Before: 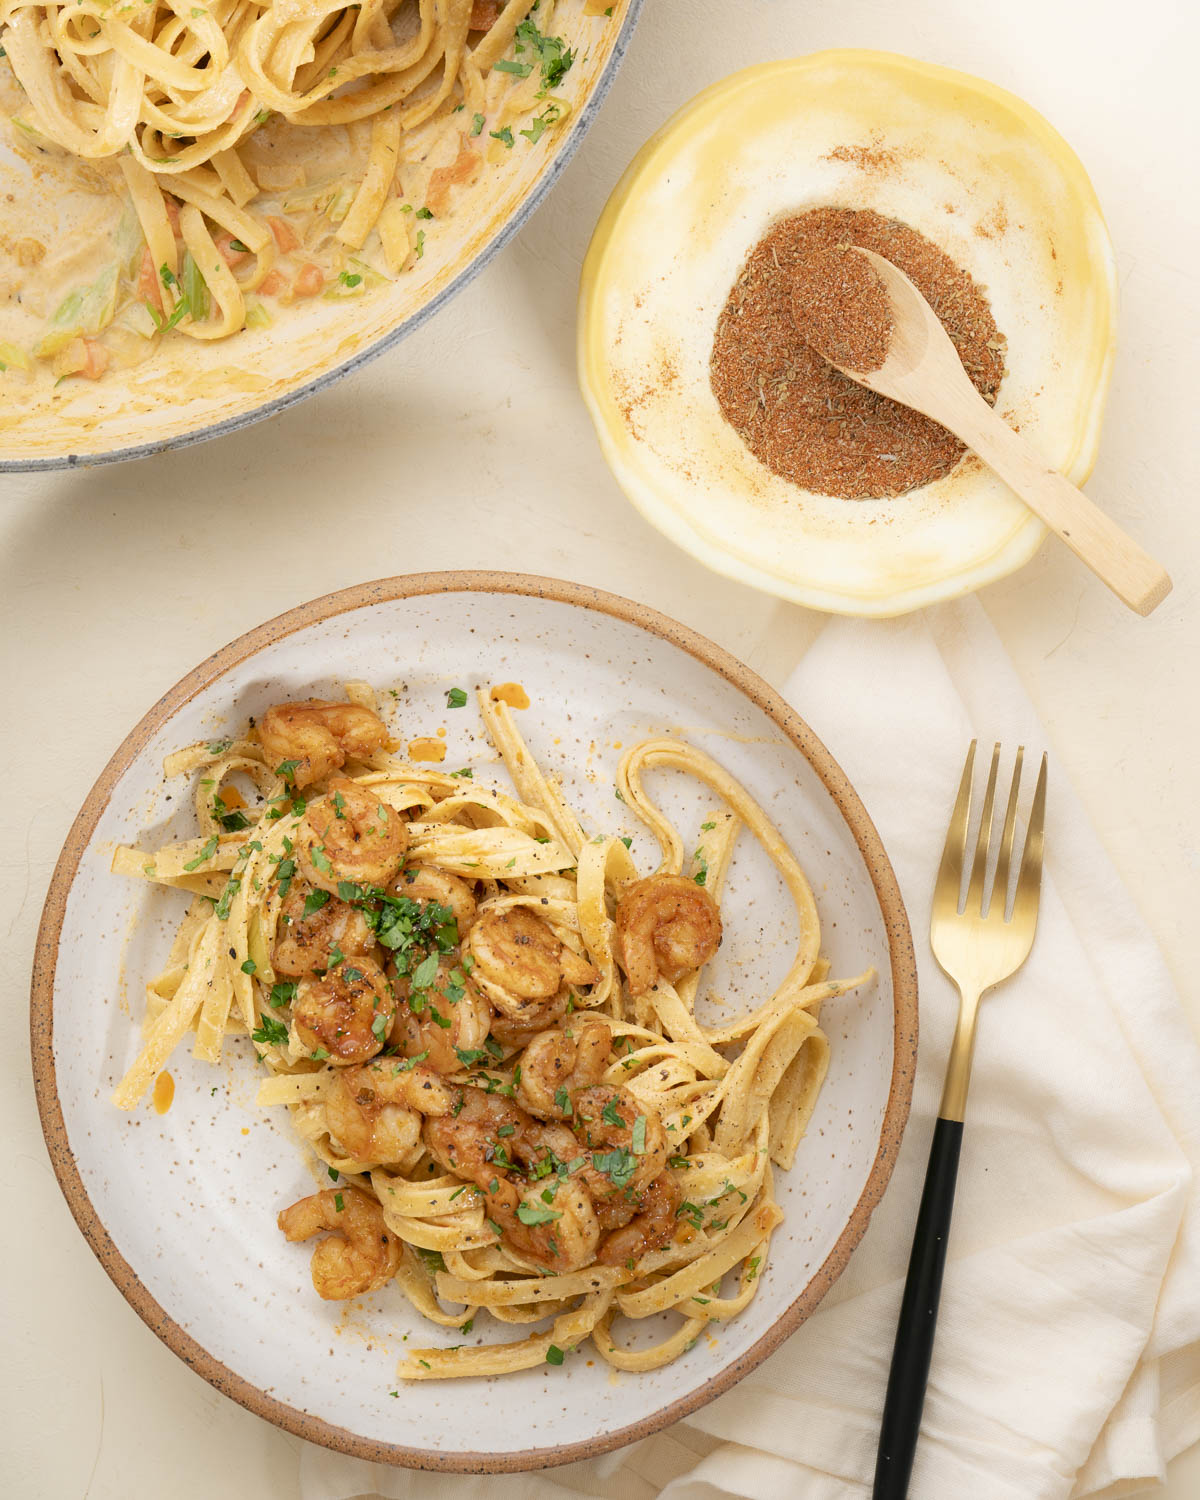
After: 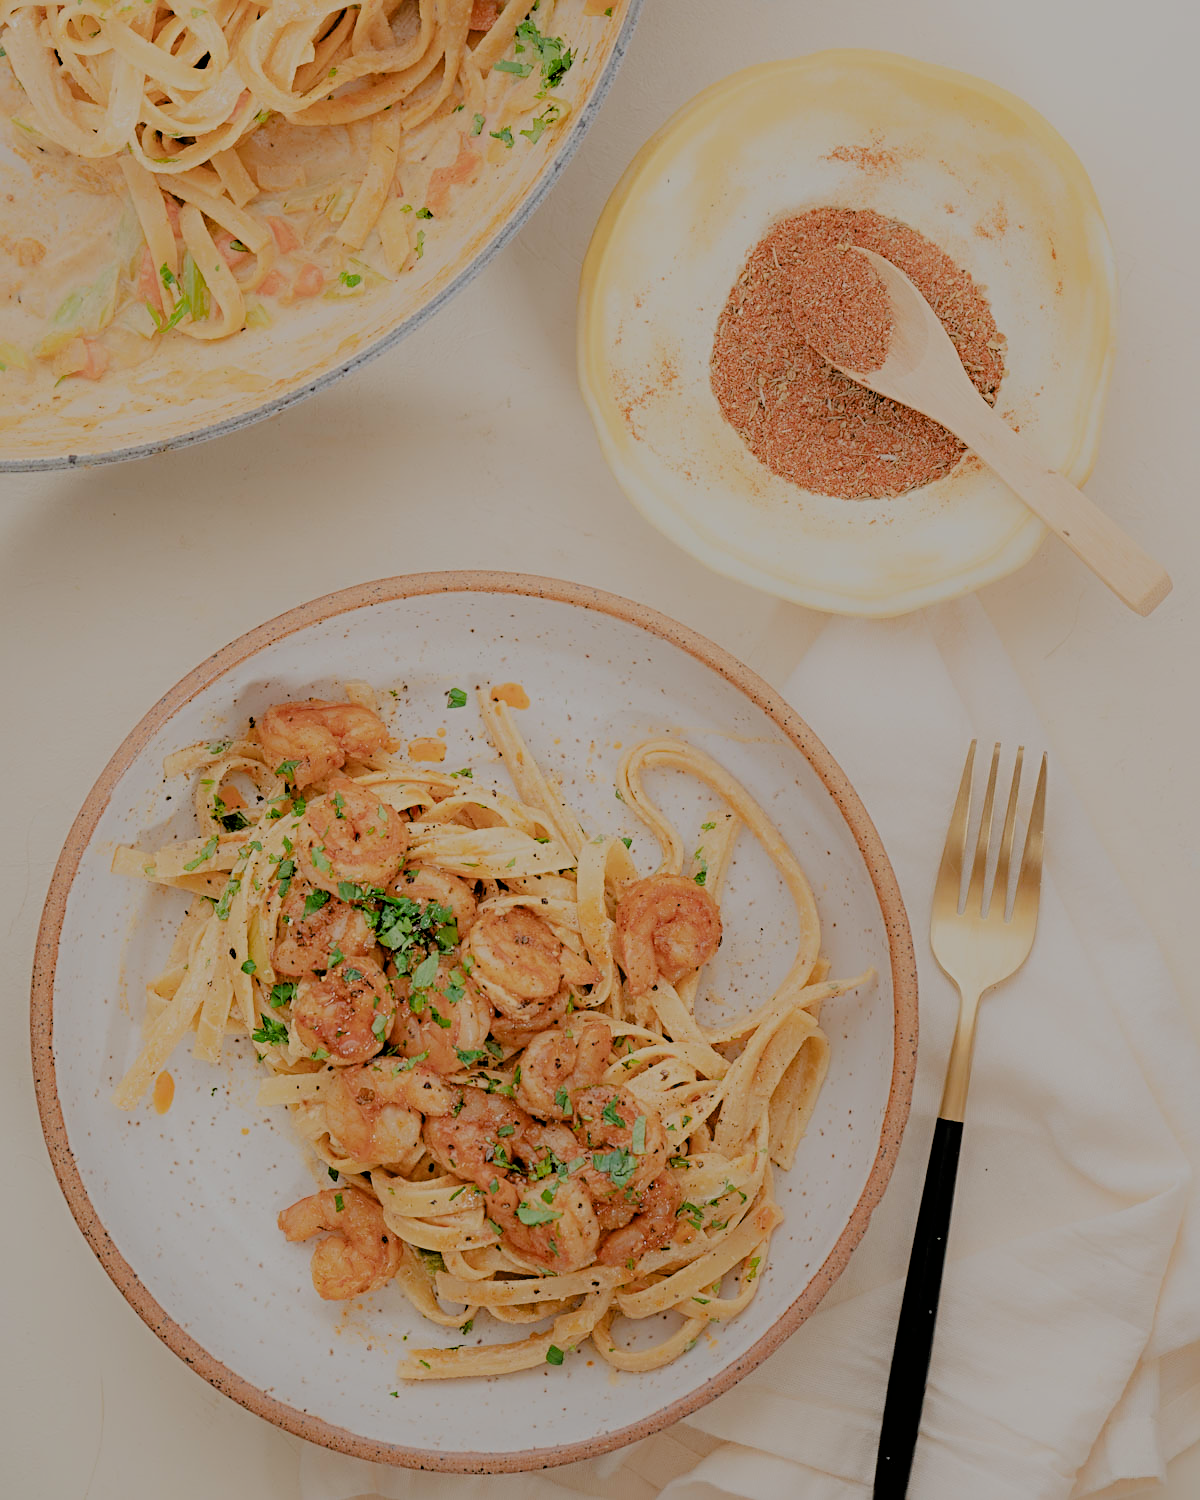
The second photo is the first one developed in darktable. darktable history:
filmic rgb: black relative exposure -4.42 EV, white relative exposure 6.58 EV, hardness 1.85, contrast 0.5
sharpen: radius 4
white balance: red 1, blue 1
